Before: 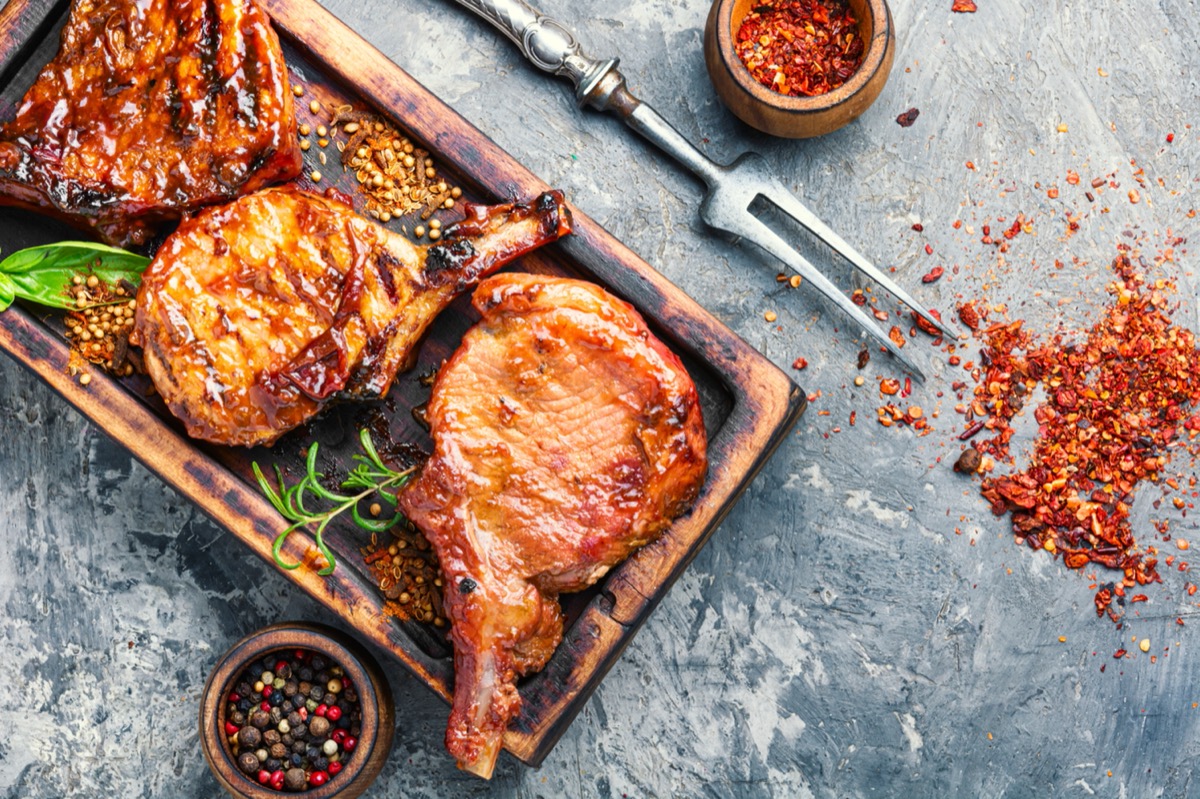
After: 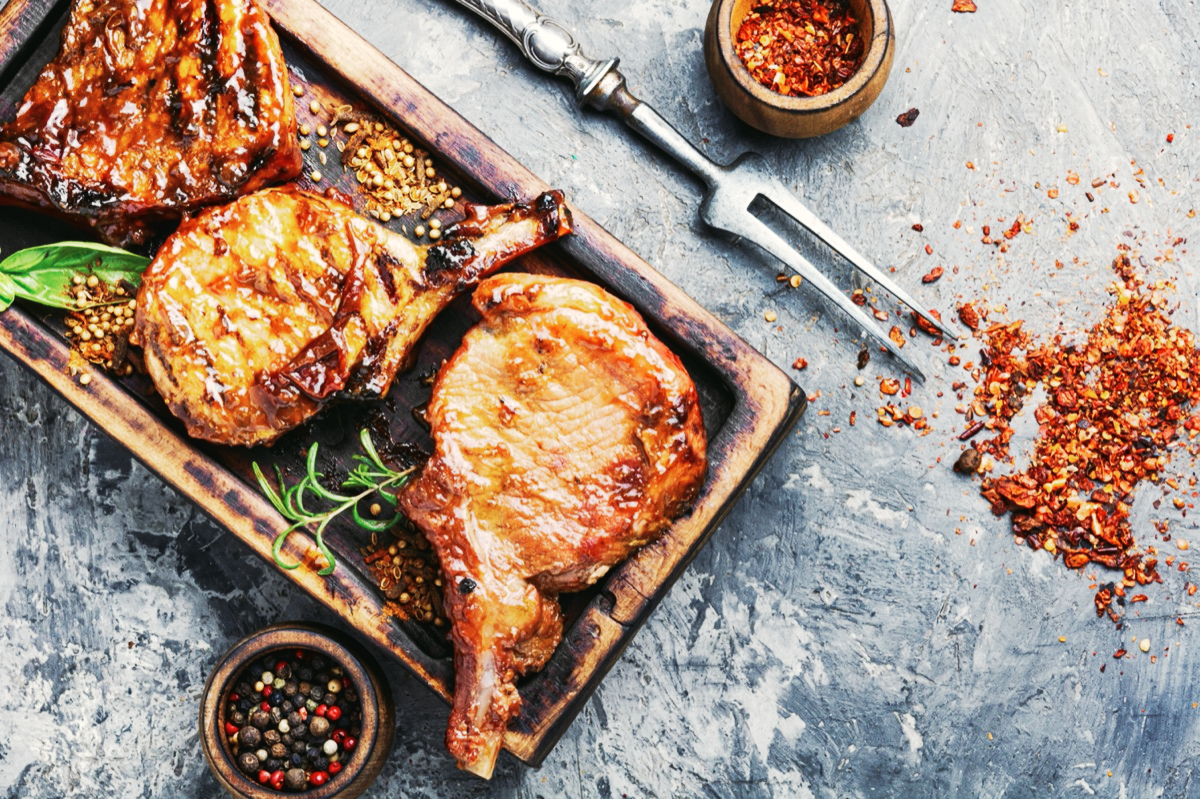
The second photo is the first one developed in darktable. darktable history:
tone curve: curves: ch0 [(0, 0) (0.003, 0.023) (0.011, 0.024) (0.025, 0.026) (0.044, 0.035) (0.069, 0.05) (0.1, 0.071) (0.136, 0.098) (0.177, 0.135) (0.224, 0.172) (0.277, 0.227) (0.335, 0.296) (0.399, 0.372) (0.468, 0.462) (0.543, 0.58) (0.623, 0.697) (0.709, 0.789) (0.801, 0.86) (0.898, 0.918) (1, 1)], preserve colors none
color look up table: target L [94.13, 96, 94.63, 83.34, 77.26, 72.37, 67.51, 56.48, 44.62, 42.75, 37.91, 18.31, 200.28, 89.54, 84.1, 73.65, 67.54, 59.36, 60.47, 52.85, 49.57, 48.7, 44.48, 41.57, 31.05, 16.93, 1.614, 68.53, 69.95, 64.81, 63.05, 56.73, 52.4, 43.08, 32.73, 43.03, 32.82, 26.45, 23.73, 18.16, 17.16, 3.256, 93.48, 86.58, 64.77, 61.9, 61.26, 50.73, 52.53], target a [-17.77, -6.124, -18.66, -43.17, -24.57, -42.23, -10.03, -2.264, -32.79, -7.538, -23.64, -10.38, 0, 2.317, -0.752, 24.96, 9.178, 45.46, 31.39, 56.34, 9.761, 23.87, 44.14, 48.23, 4.347, 26.4, -4.246, 50.92, 17.01, 25.2, 4.492, 69.08, 16.53, 26.21, 45.1, 52.01, 26.9, 47.01, 39.66, 7.893, 30.38, 27.18, -9.57, -35.69, -22.52, -17.62, -29.27, -3.53, -8.78], target b [64.28, 4.655, 25.63, 8.942, 18.73, 43.51, 44.39, 5.978, 27.71, 28.58, 7.622, 4.731, 0, 13.67, 48.04, 16.38, 25.99, 5.411, 50.25, 30.78, 37.28, 17.16, 20.95, 48.94, 3.242, 25.5, 2.455, -29.52, -27.32, -1.879, -13.14, -33.88, -48.07, -19.79, -75.65, -8.779, -55.72, -49.23, -31.82, -27.64, -7.57, -34.26, -4.834, -9.535, -32.25, -21.15, -4.358, -33.89, -11.86], num patches 49
